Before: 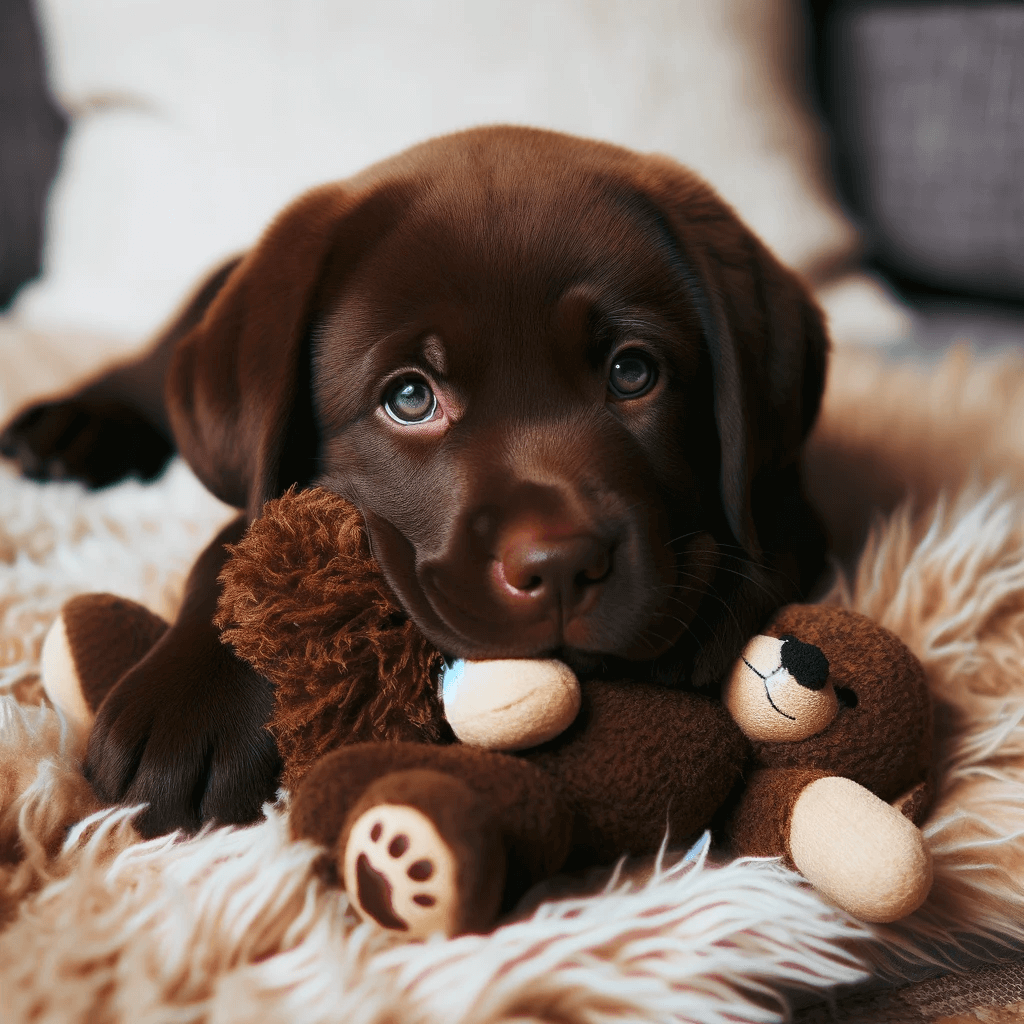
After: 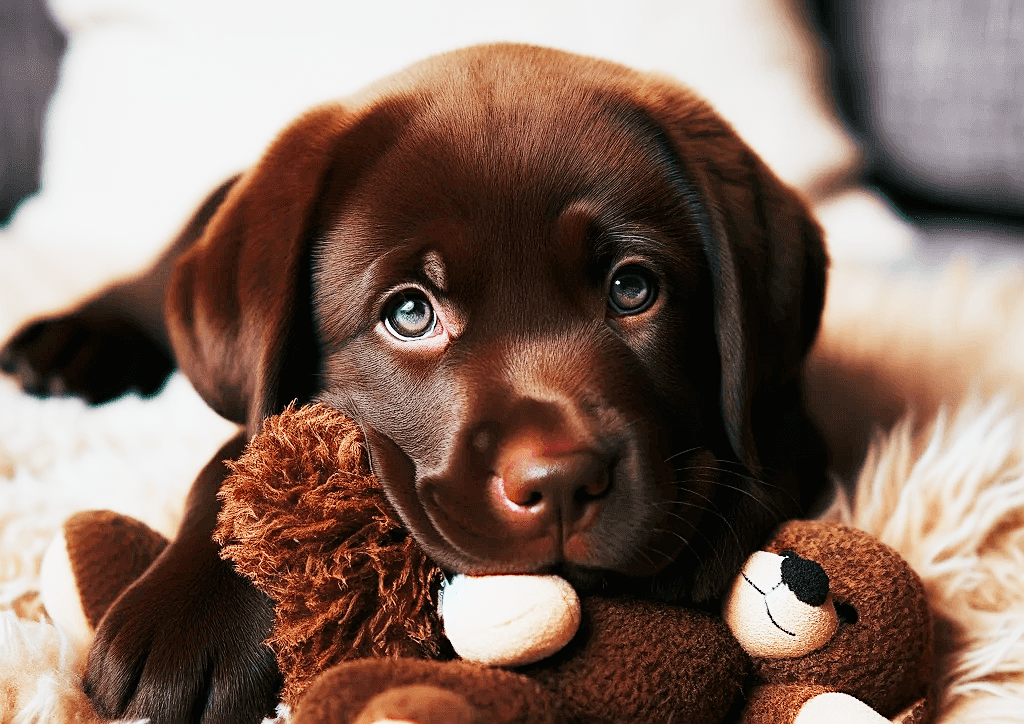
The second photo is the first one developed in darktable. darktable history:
sharpen: on, module defaults
shadows and highlights: radius 264.75, soften with gaussian
levels: levels [0, 0.492, 0.984]
crop and rotate: top 8.293%, bottom 20.996%
exposure: black level correction 0, exposure 1.45 EV, compensate exposure bias true, compensate highlight preservation false
sigmoid: contrast 1.6, skew -0.2, preserve hue 0%, red attenuation 0.1, red rotation 0.035, green attenuation 0.1, green rotation -0.017, blue attenuation 0.15, blue rotation -0.052, base primaries Rec2020
